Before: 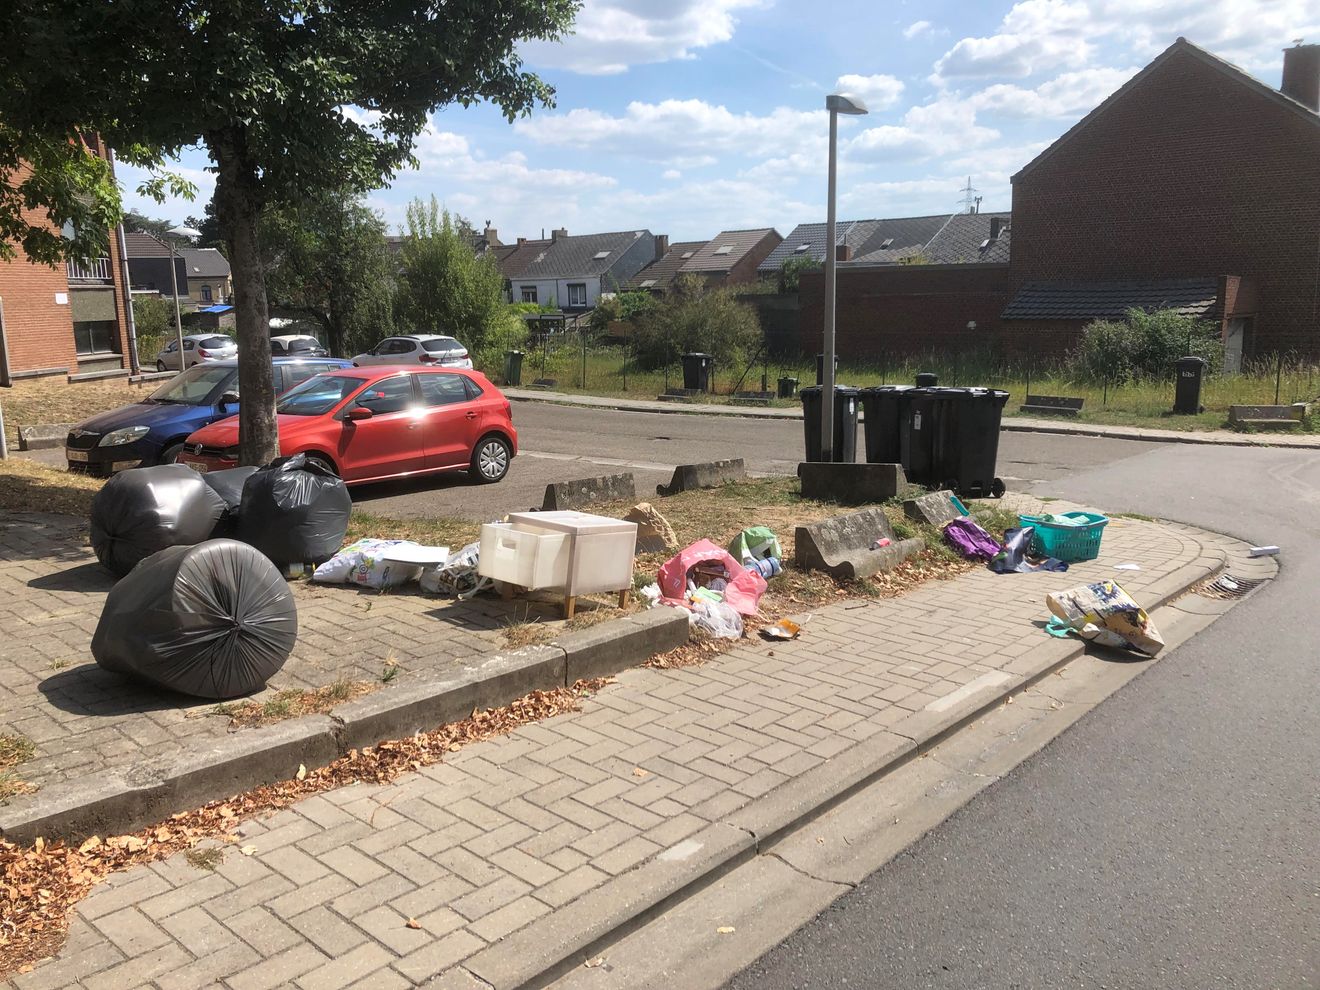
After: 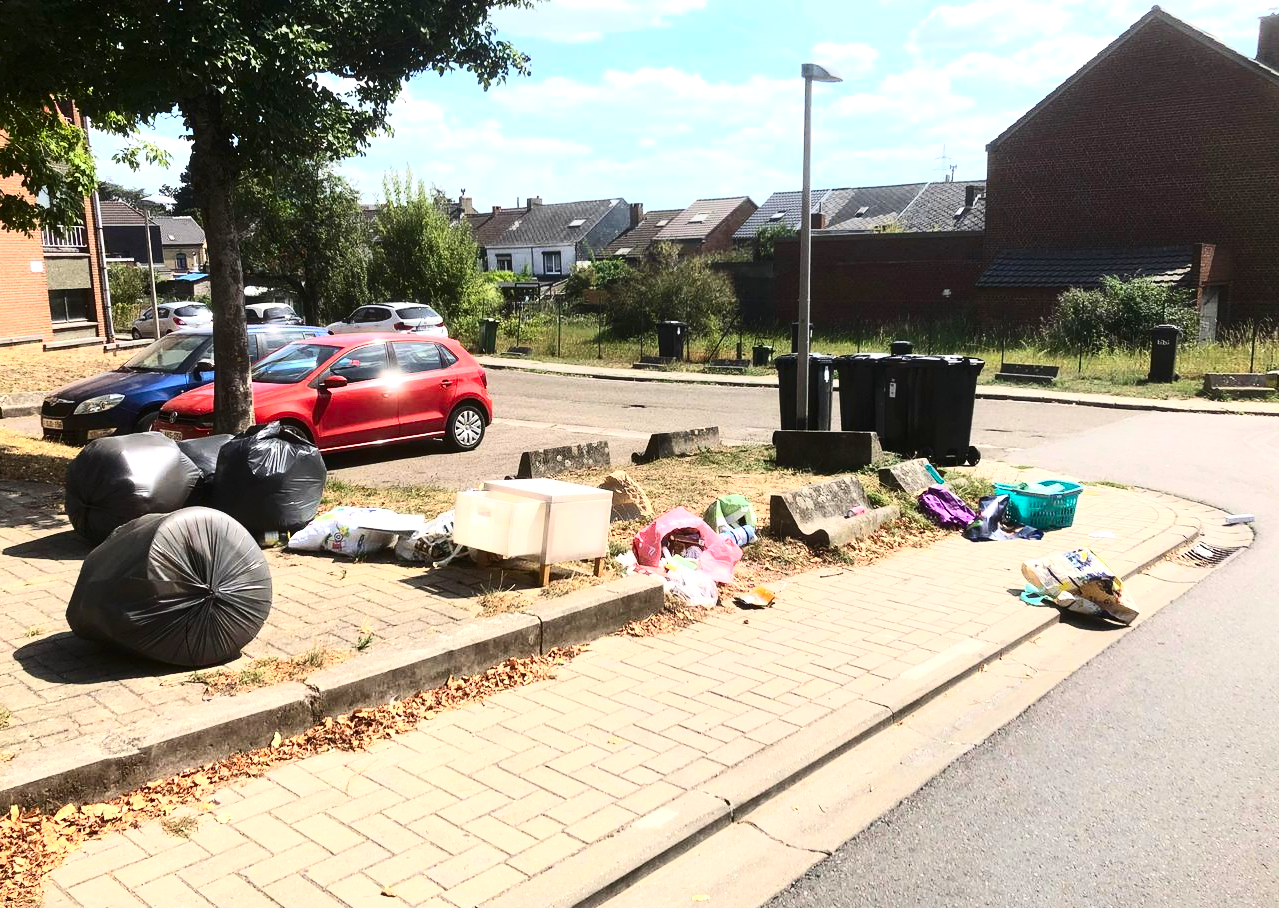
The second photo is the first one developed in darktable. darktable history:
contrast brightness saturation: contrast 0.4, brightness 0.05, saturation 0.25
exposure: black level correction -0.002, exposure 0.54 EV, compensate highlight preservation false
crop: left 1.964%, top 3.251%, right 1.122%, bottom 4.933%
